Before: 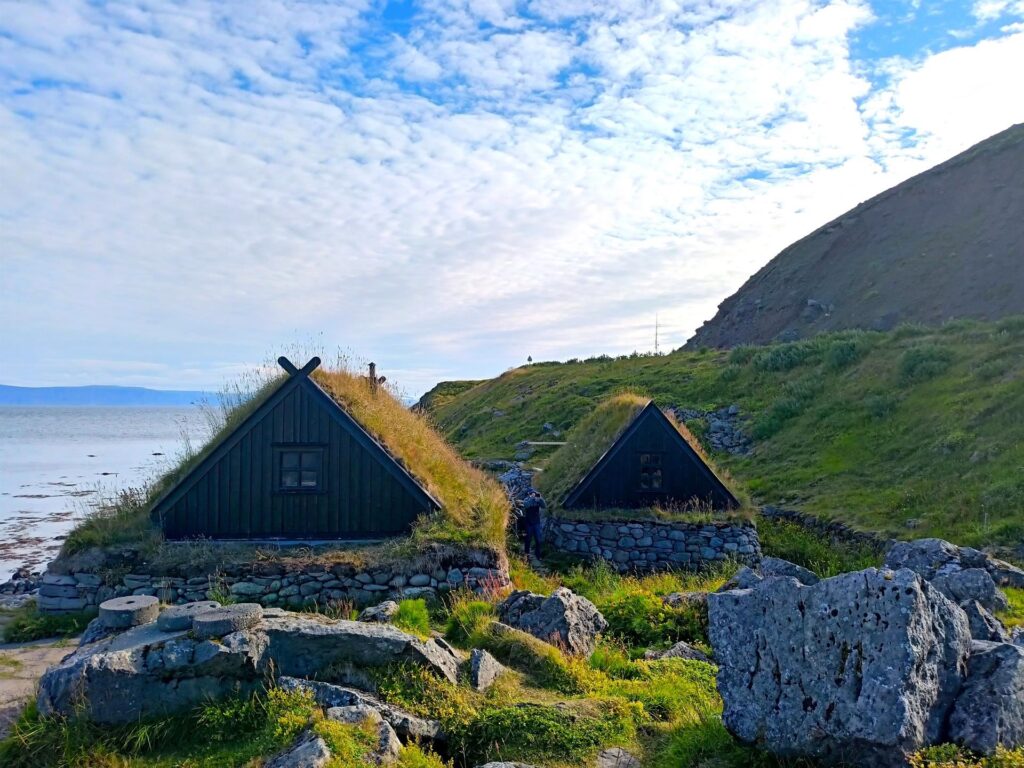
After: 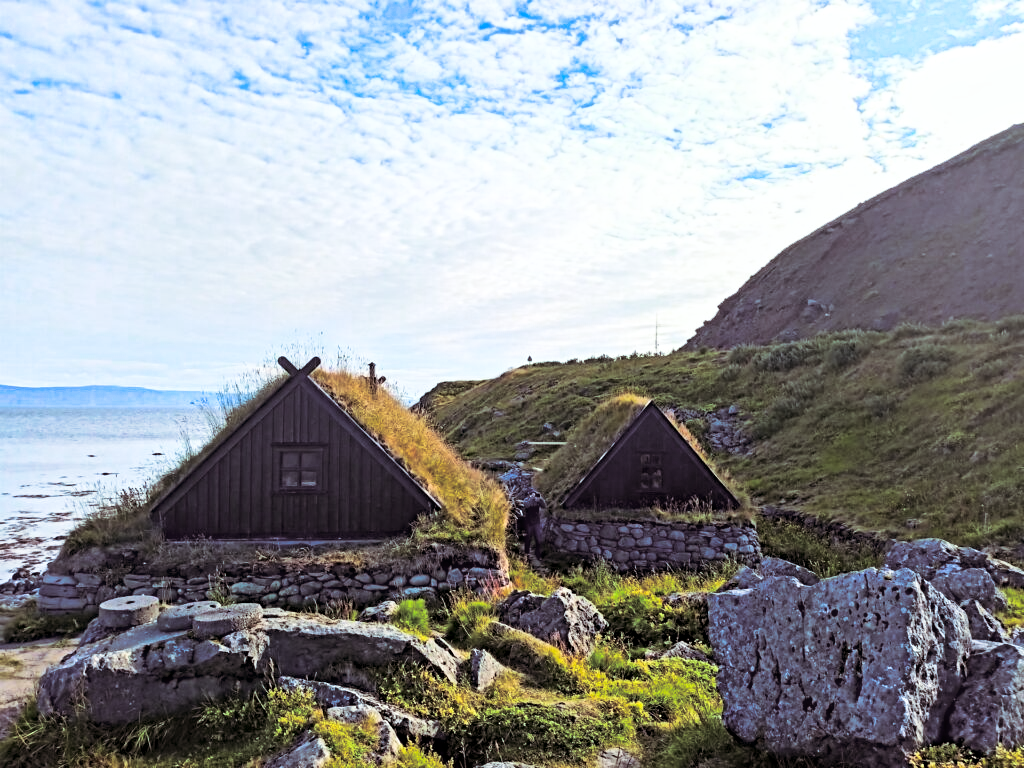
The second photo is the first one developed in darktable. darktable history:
contrast brightness saturation: contrast 0.2, brightness 0.16, saturation 0.22
split-toning: shadows › saturation 0.24, highlights › hue 54°, highlights › saturation 0.24
white balance: red 0.978, blue 0.999
contrast equalizer: y [[0.5, 0.501, 0.525, 0.597, 0.58, 0.514], [0.5 ×6], [0.5 ×6], [0 ×6], [0 ×6]]
